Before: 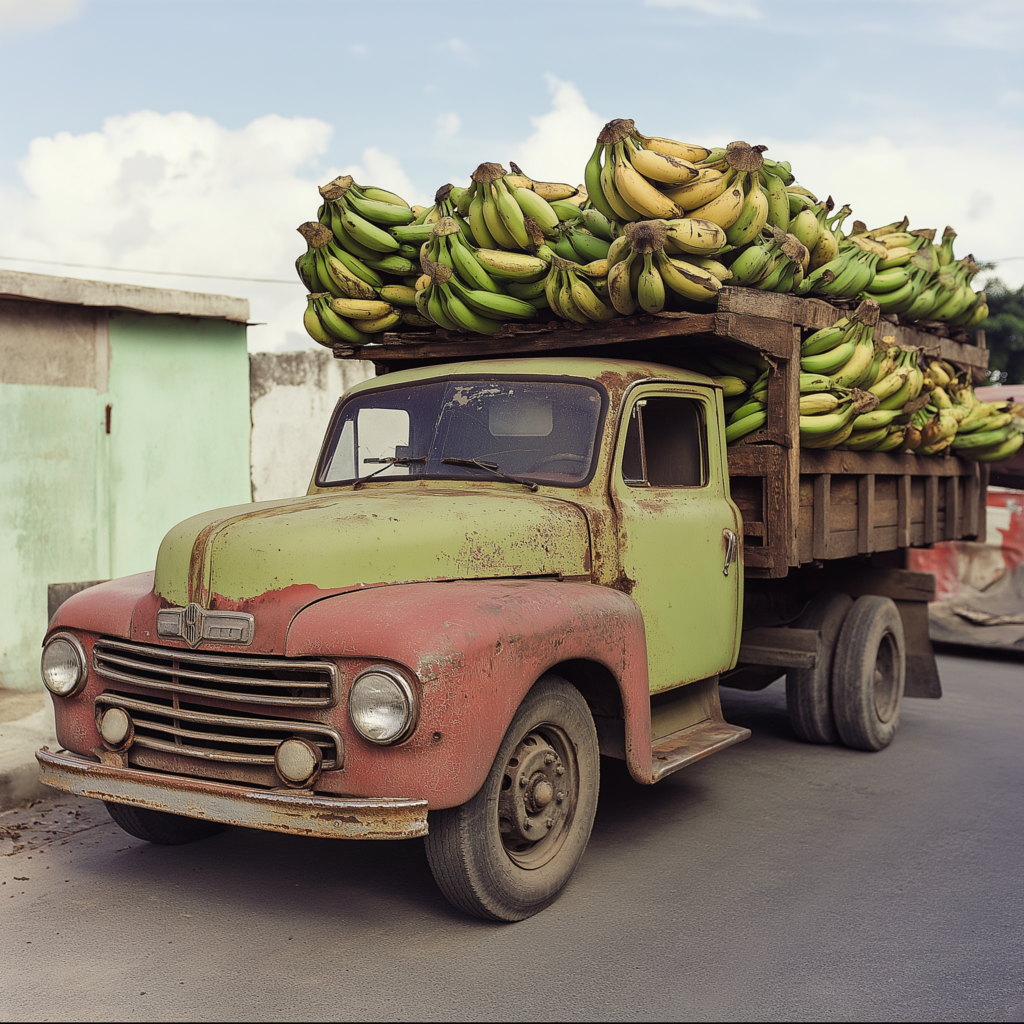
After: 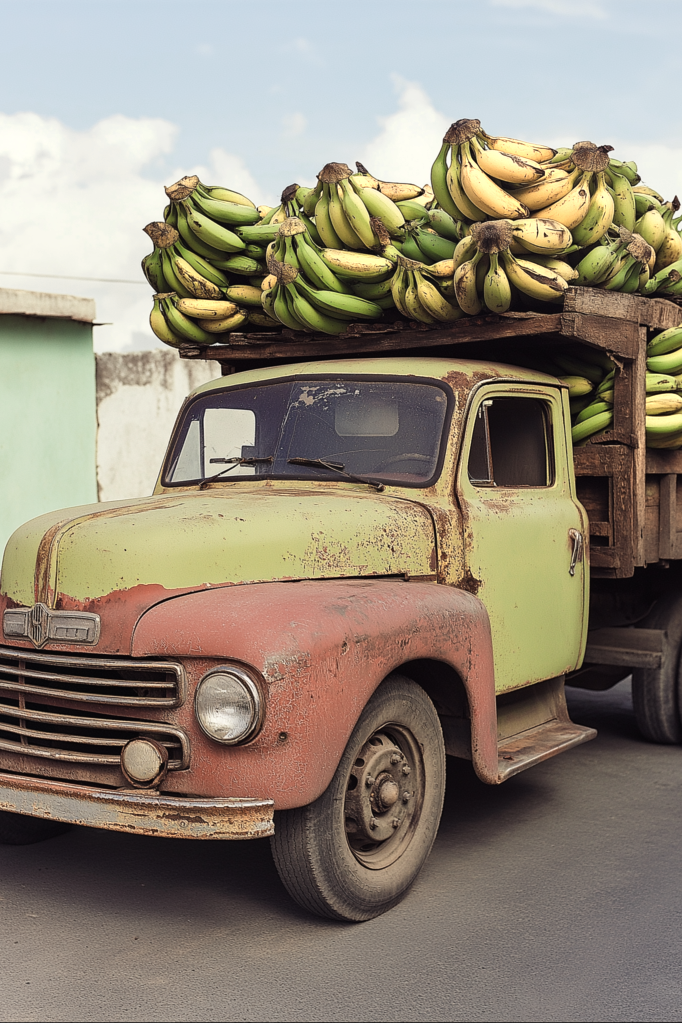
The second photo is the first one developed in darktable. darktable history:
crop and rotate: left 15.055%, right 18.278%
color zones: curves: ch0 [(0.018, 0.548) (0.224, 0.64) (0.425, 0.447) (0.675, 0.575) (0.732, 0.579)]; ch1 [(0.066, 0.487) (0.25, 0.5) (0.404, 0.43) (0.75, 0.421) (0.956, 0.421)]; ch2 [(0.044, 0.561) (0.215, 0.465) (0.399, 0.544) (0.465, 0.548) (0.614, 0.447) (0.724, 0.43) (0.882, 0.623) (0.956, 0.632)]
